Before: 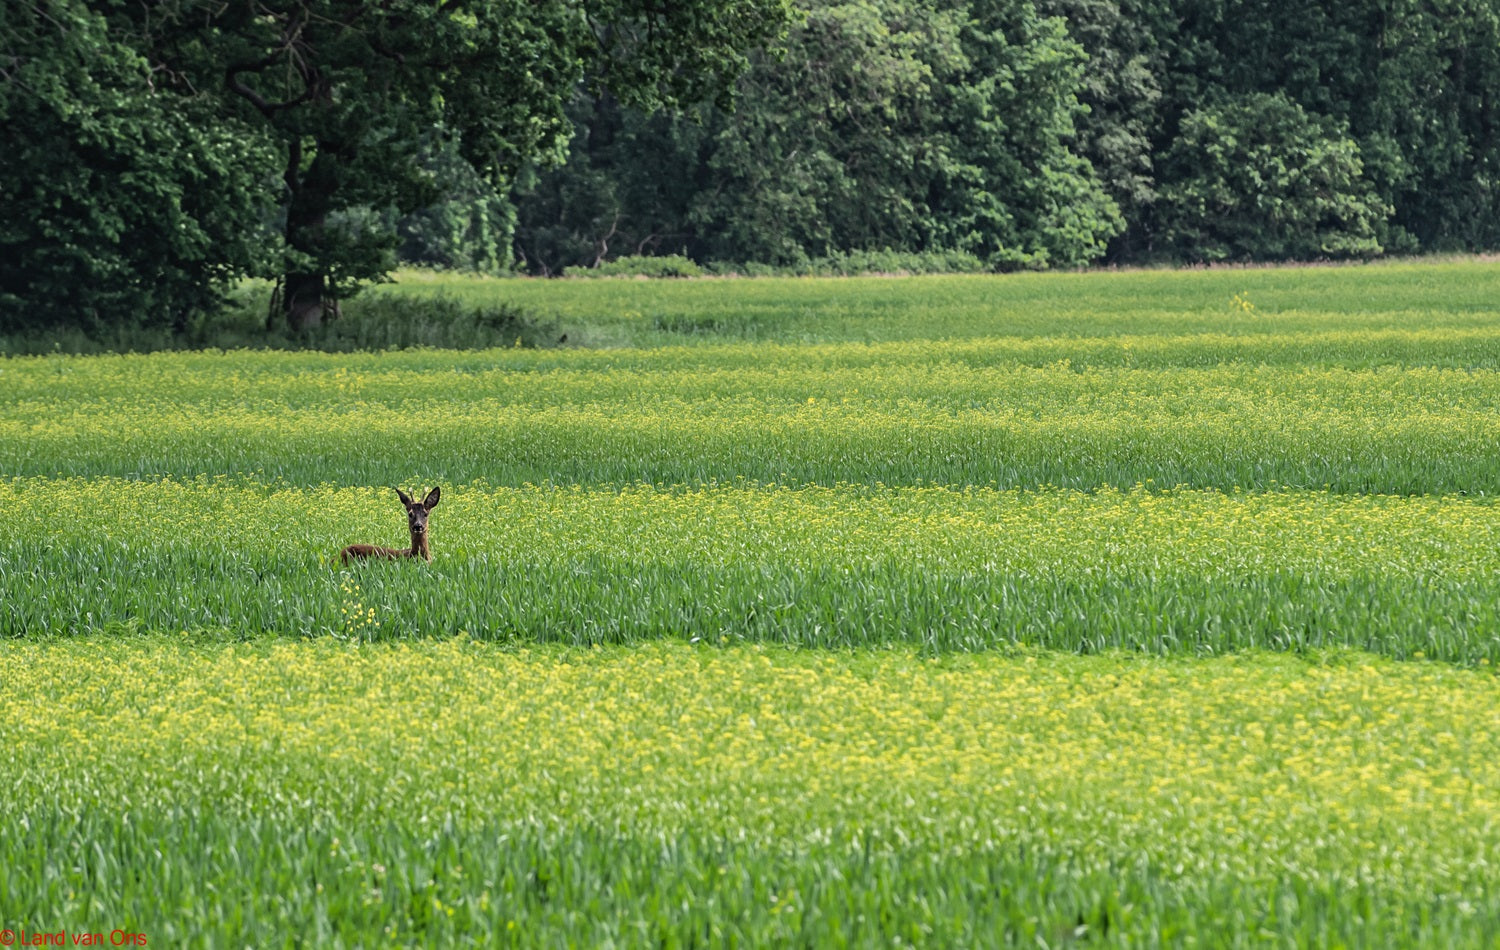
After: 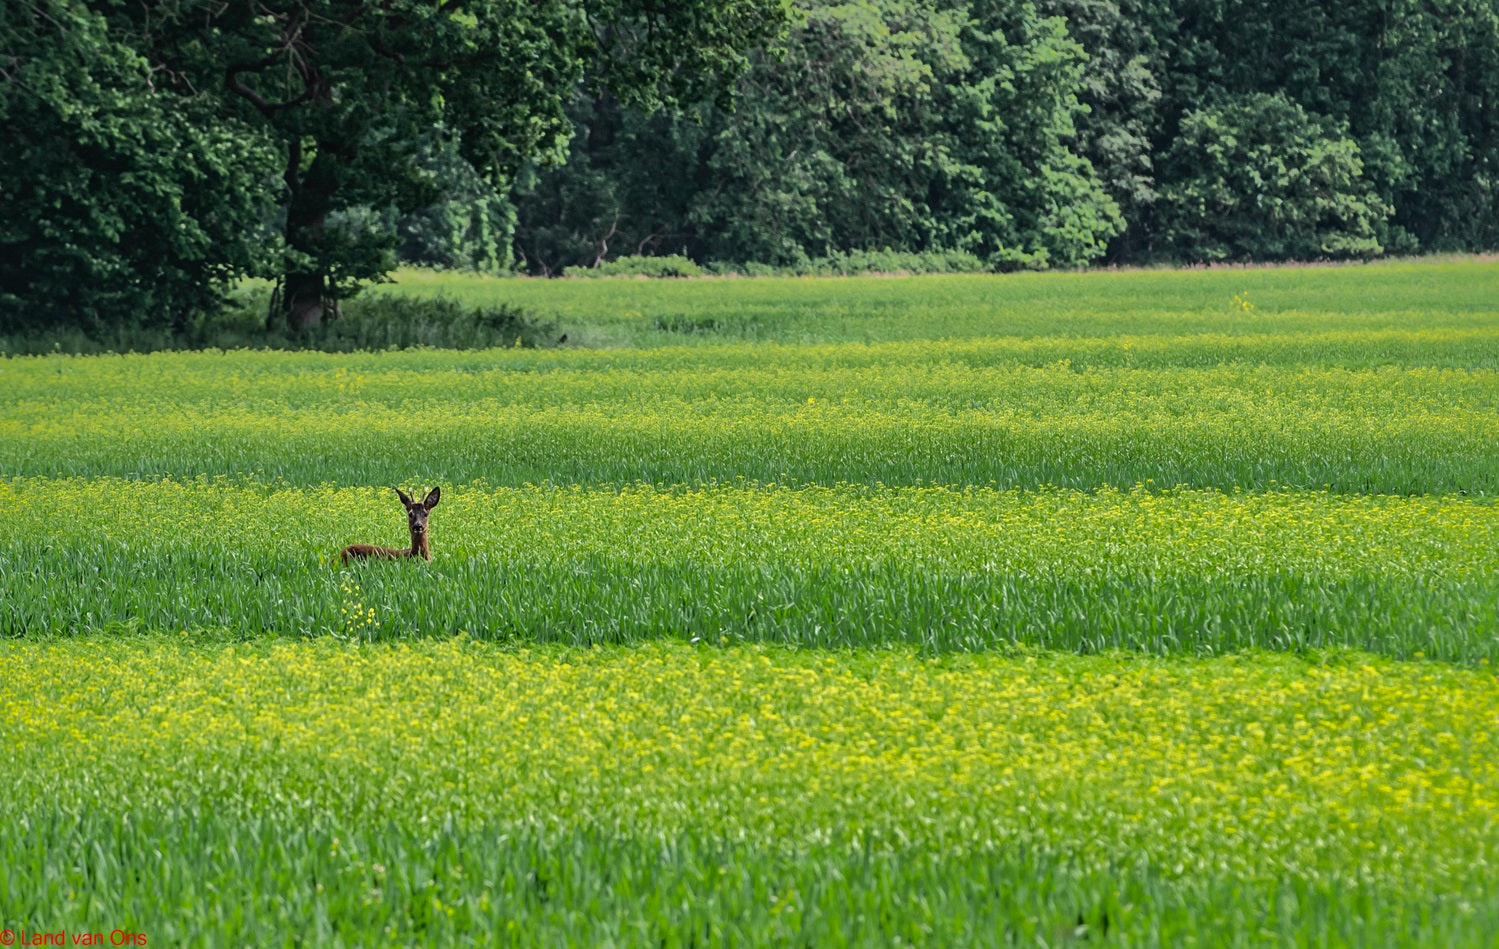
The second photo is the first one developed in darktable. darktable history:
tone curve: curves: ch0 [(0, 0.01) (0.037, 0.032) (0.131, 0.108) (0.275, 0.258) (0.483, 0.512) (0.61, 0.661) (0.696, 0.742) (0.792, 0.834) (0.911, 0.936) (0.997, 0.995)]; ch1 [(0, 0) (0.308, 0.29) (0.425, 0.411) (0.503, 0.502) (0.551, 0.563) (0.683, 0.706) (0.746, 0.77) (1, 1)]; ch2 [(0, 0) (0.246, 0.233) (0.36, 0.352) (0.415, 0.415) (0.485, 0.487) (0.502, 0.502) (0.525, 0.523) (0.545, 0.552) (0.587, 0.6) (0.636, 0.652) (0.711, 0.729) (0.845, 0.855) (0.998, 0.977)], color space Lab, independent channels, preserve colors none
shadows and highlights: shadows 25, highlights -70
